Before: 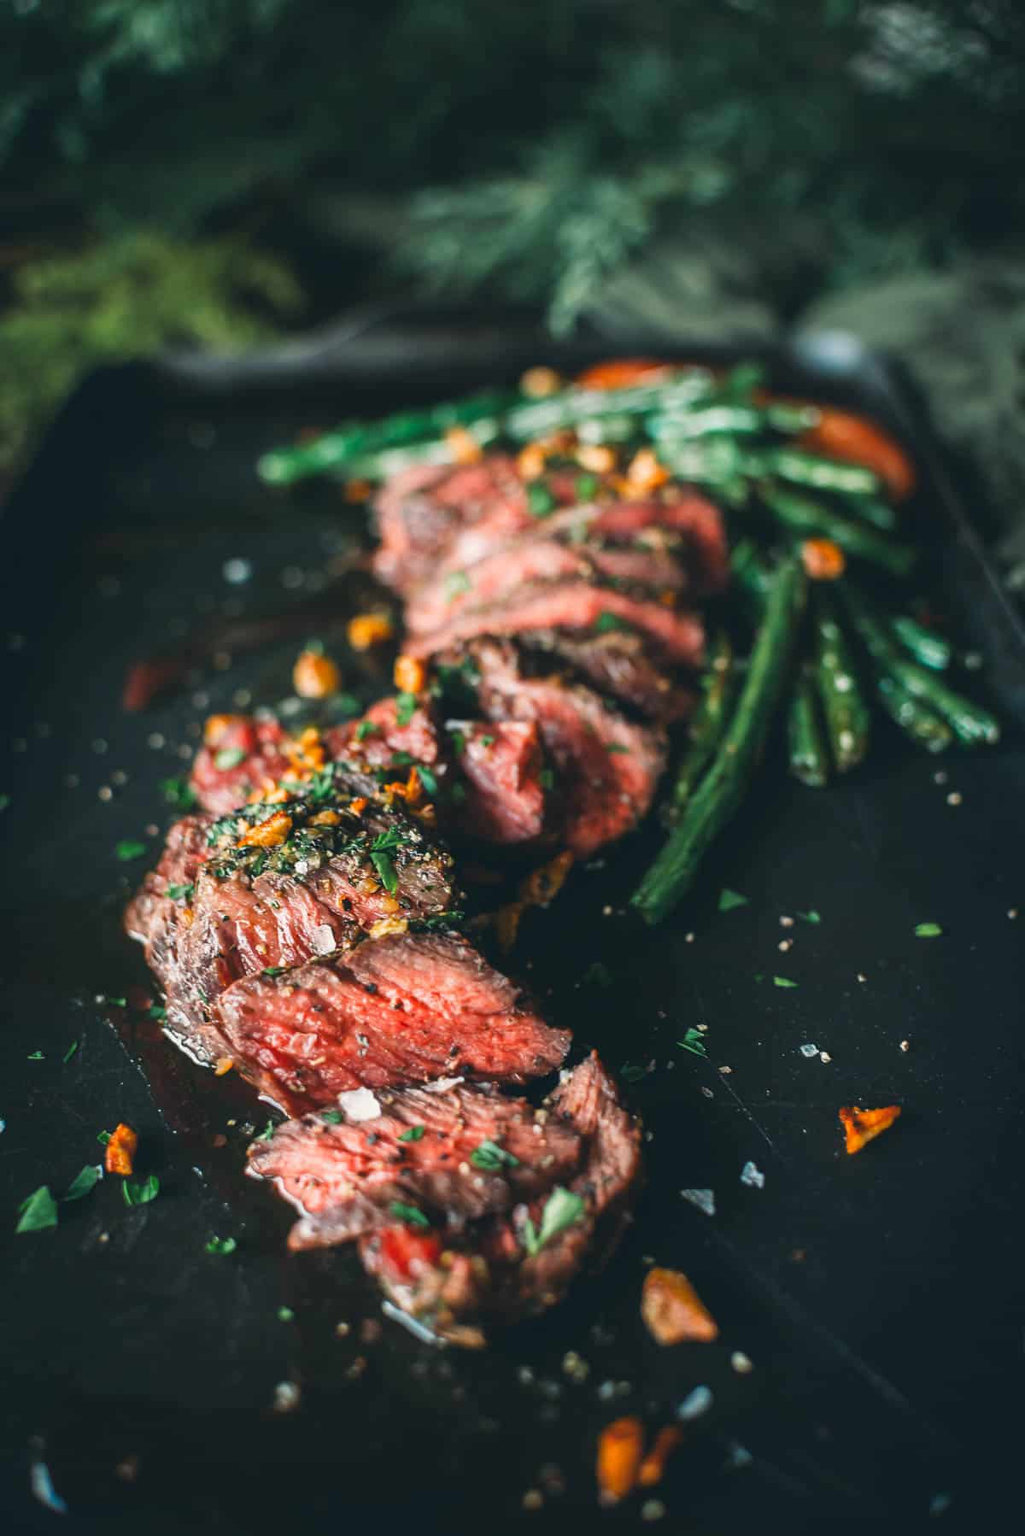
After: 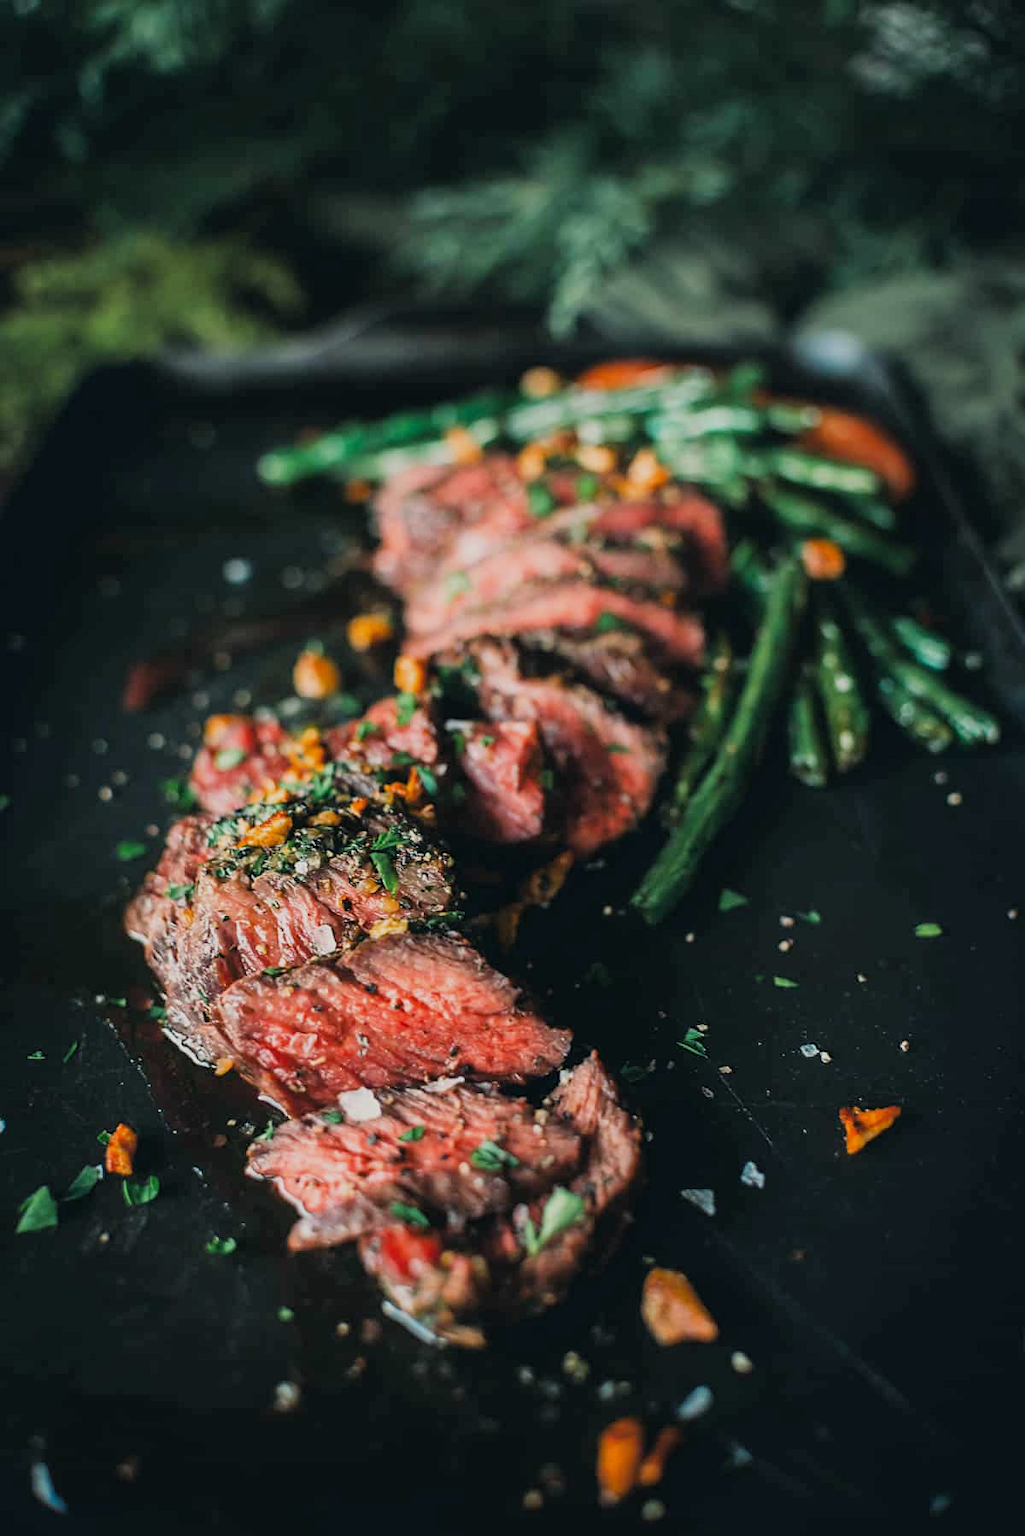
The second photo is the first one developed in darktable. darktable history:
filmic rgb: black relative exposure -7.98 EV, white relative exposure 3.96 EV, hardness 4.19, contrast 0.986, color science v6 (2022)
sharpen: amount 0.212
